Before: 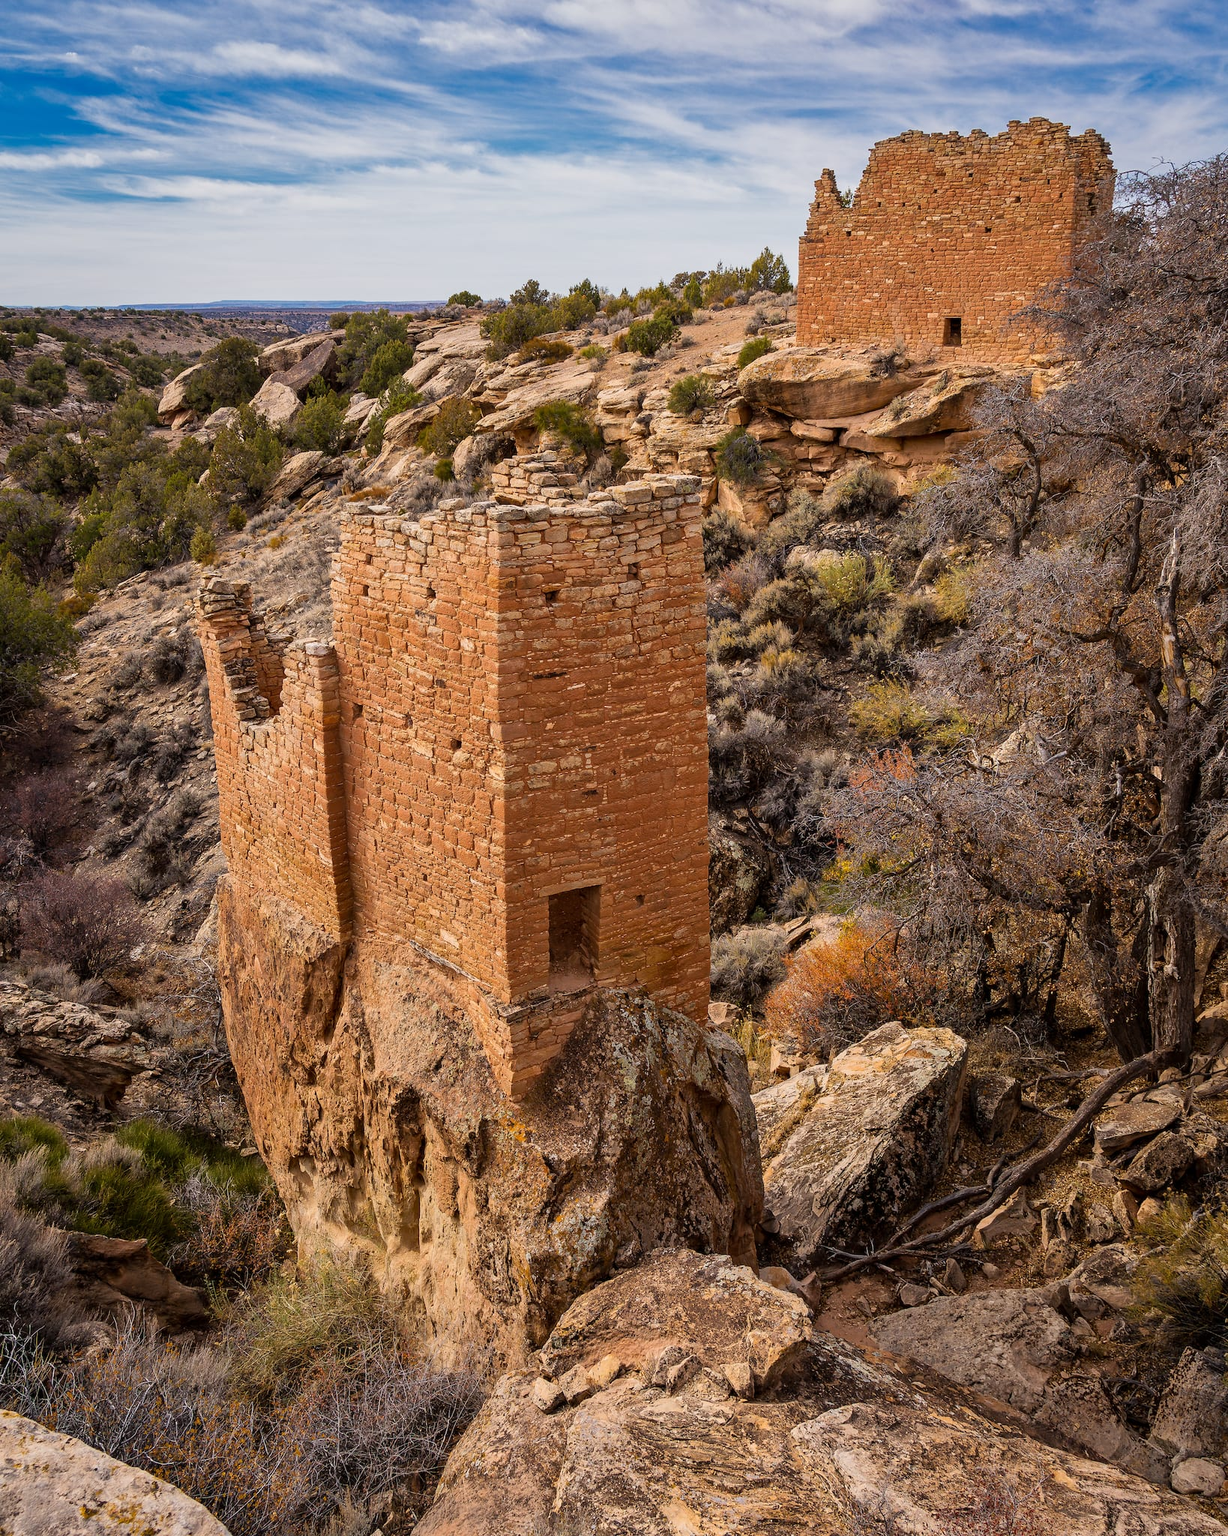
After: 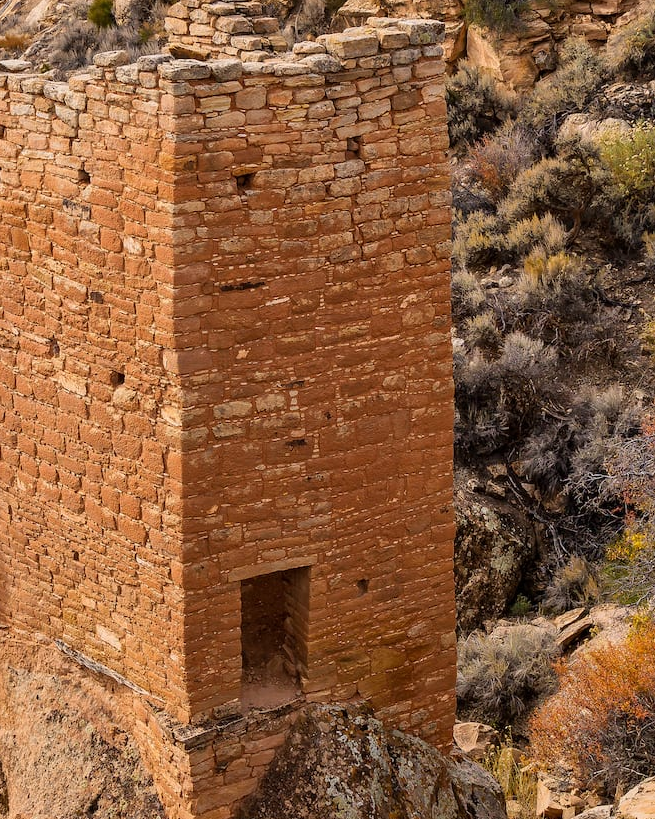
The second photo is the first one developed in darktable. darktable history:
tone equalizer: -7 EV 0.13 EV, smoothing diameter 25%, edges refinement/feathering 10, preserve details guided filter
crop: left 30%, top 30%, right 30%, bottom 30%
